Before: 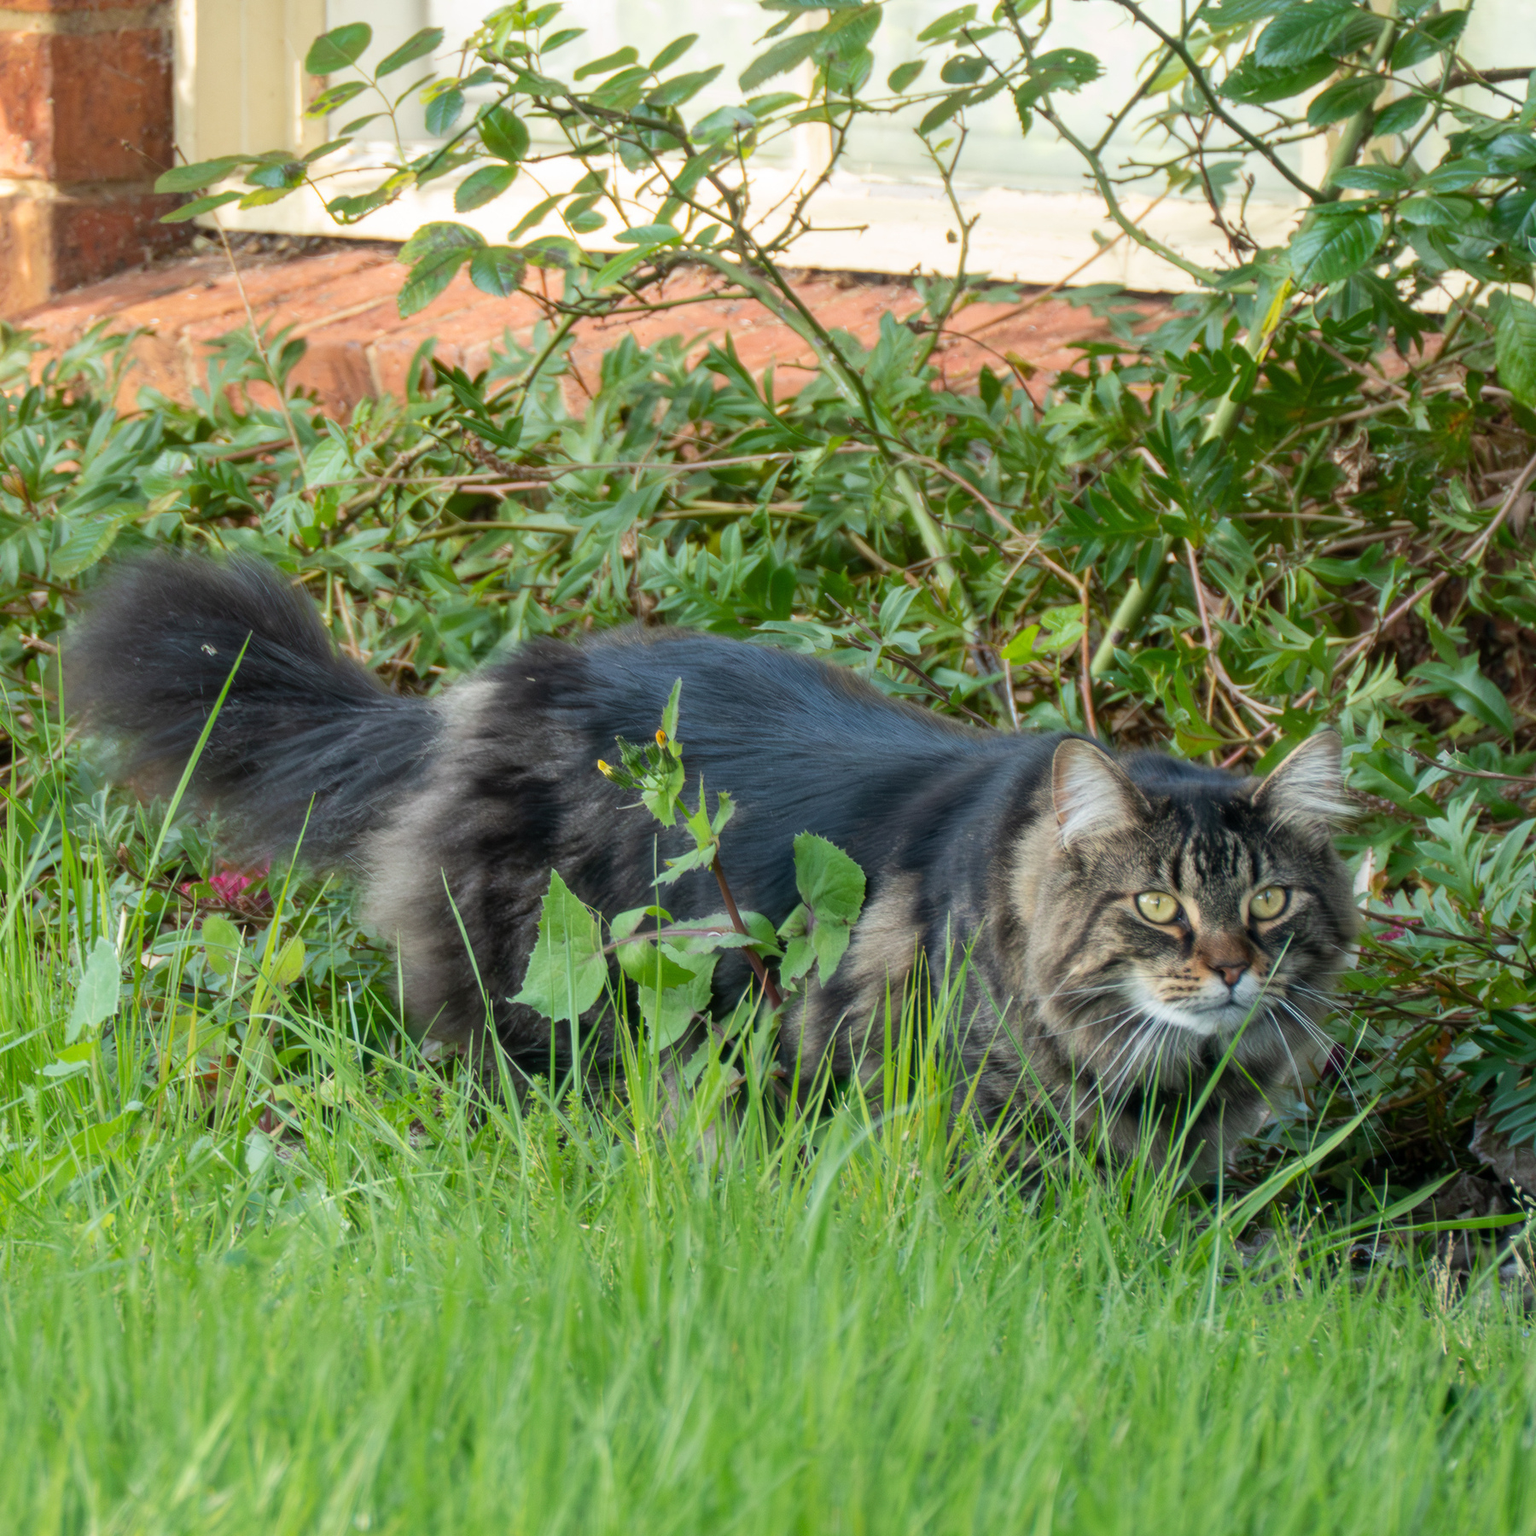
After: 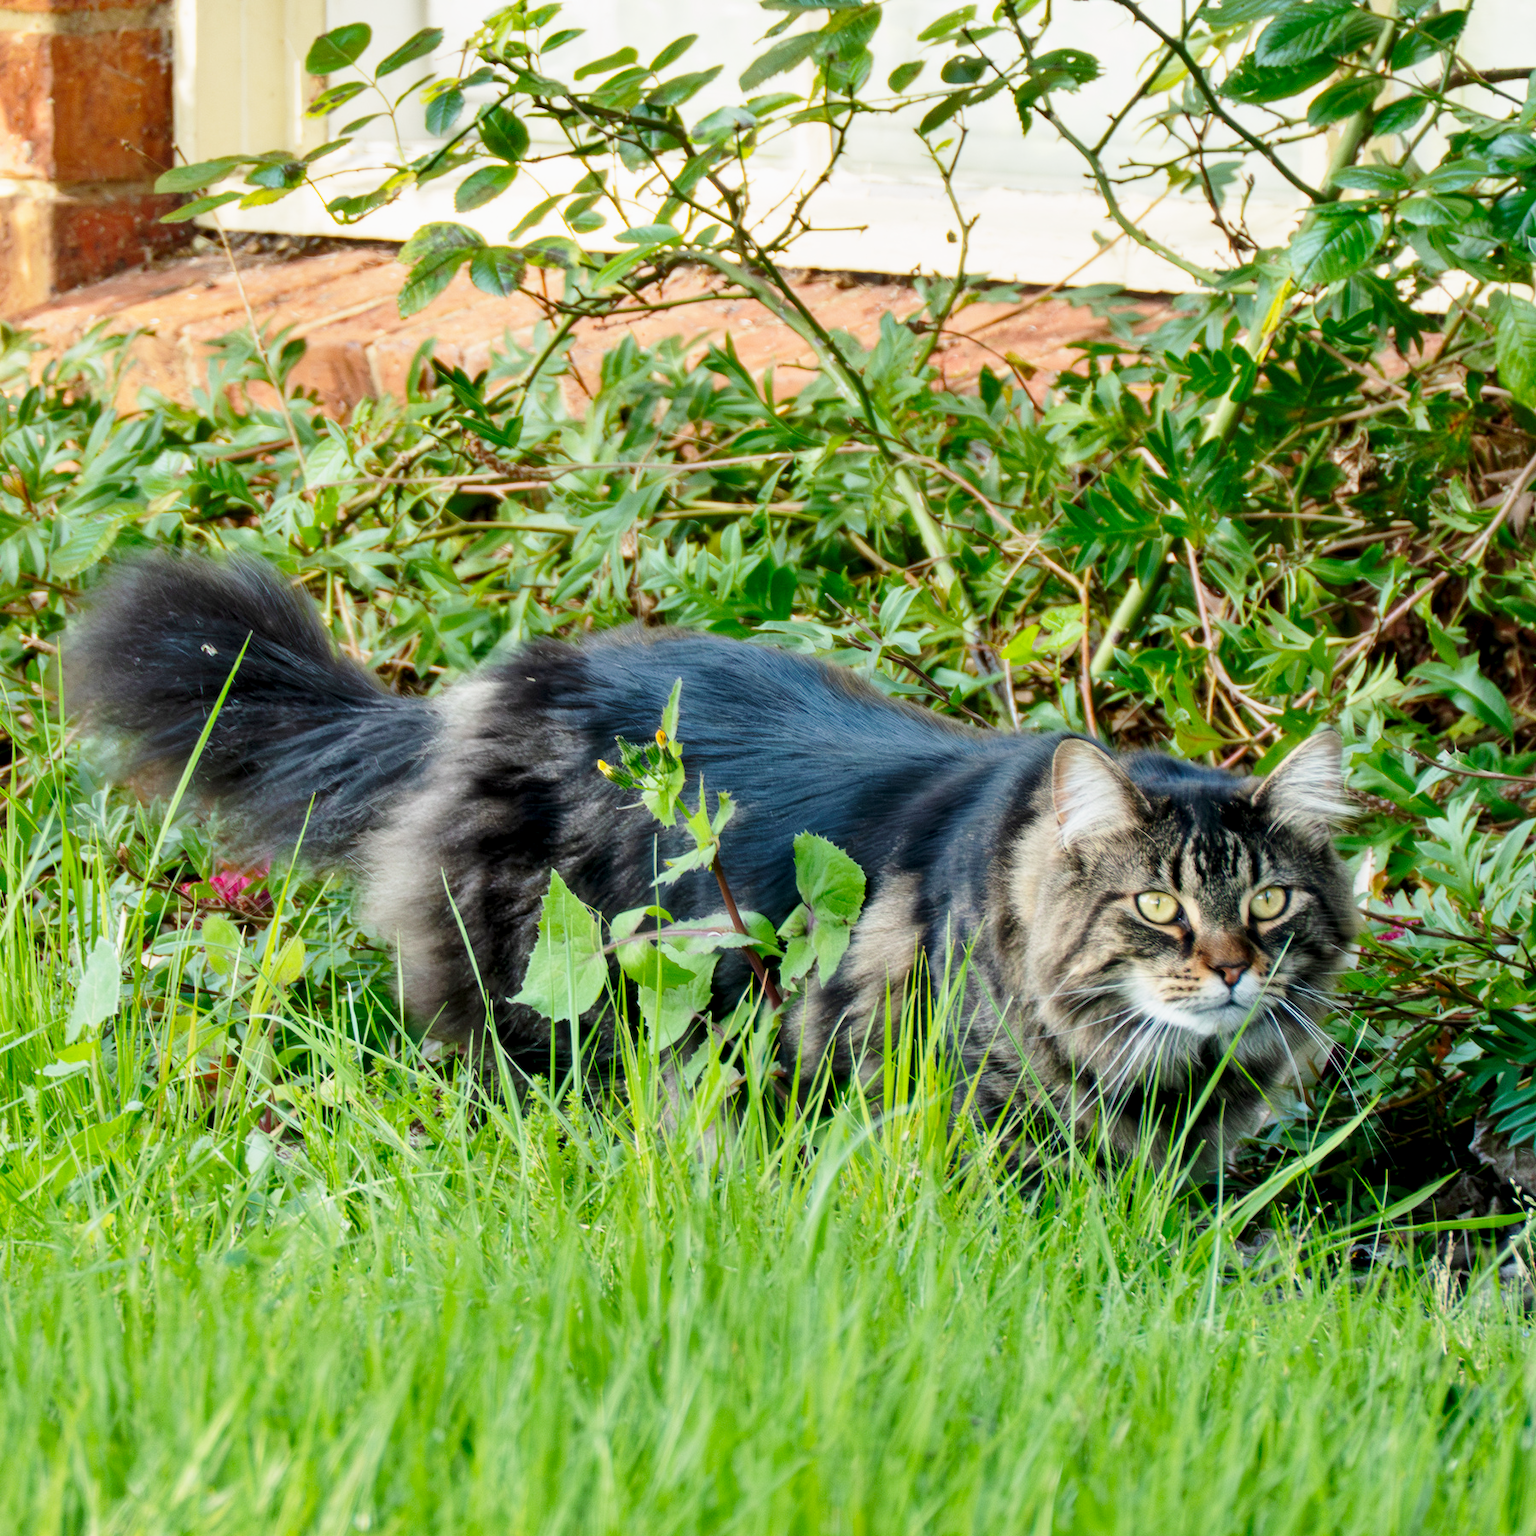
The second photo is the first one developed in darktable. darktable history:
exposure: black level correction 0.009, exposure -0.166 EV, compensate exposure bias true, compensate highlight preservation false
shadows and highlights: soften with gaussian
base curve: curves: ch0 [(0, 0) (0.028, 0.03) (0.121, 0.232) (0.46, 0.748) (0.859, 0.968) (1, 1)], preserve colors none
